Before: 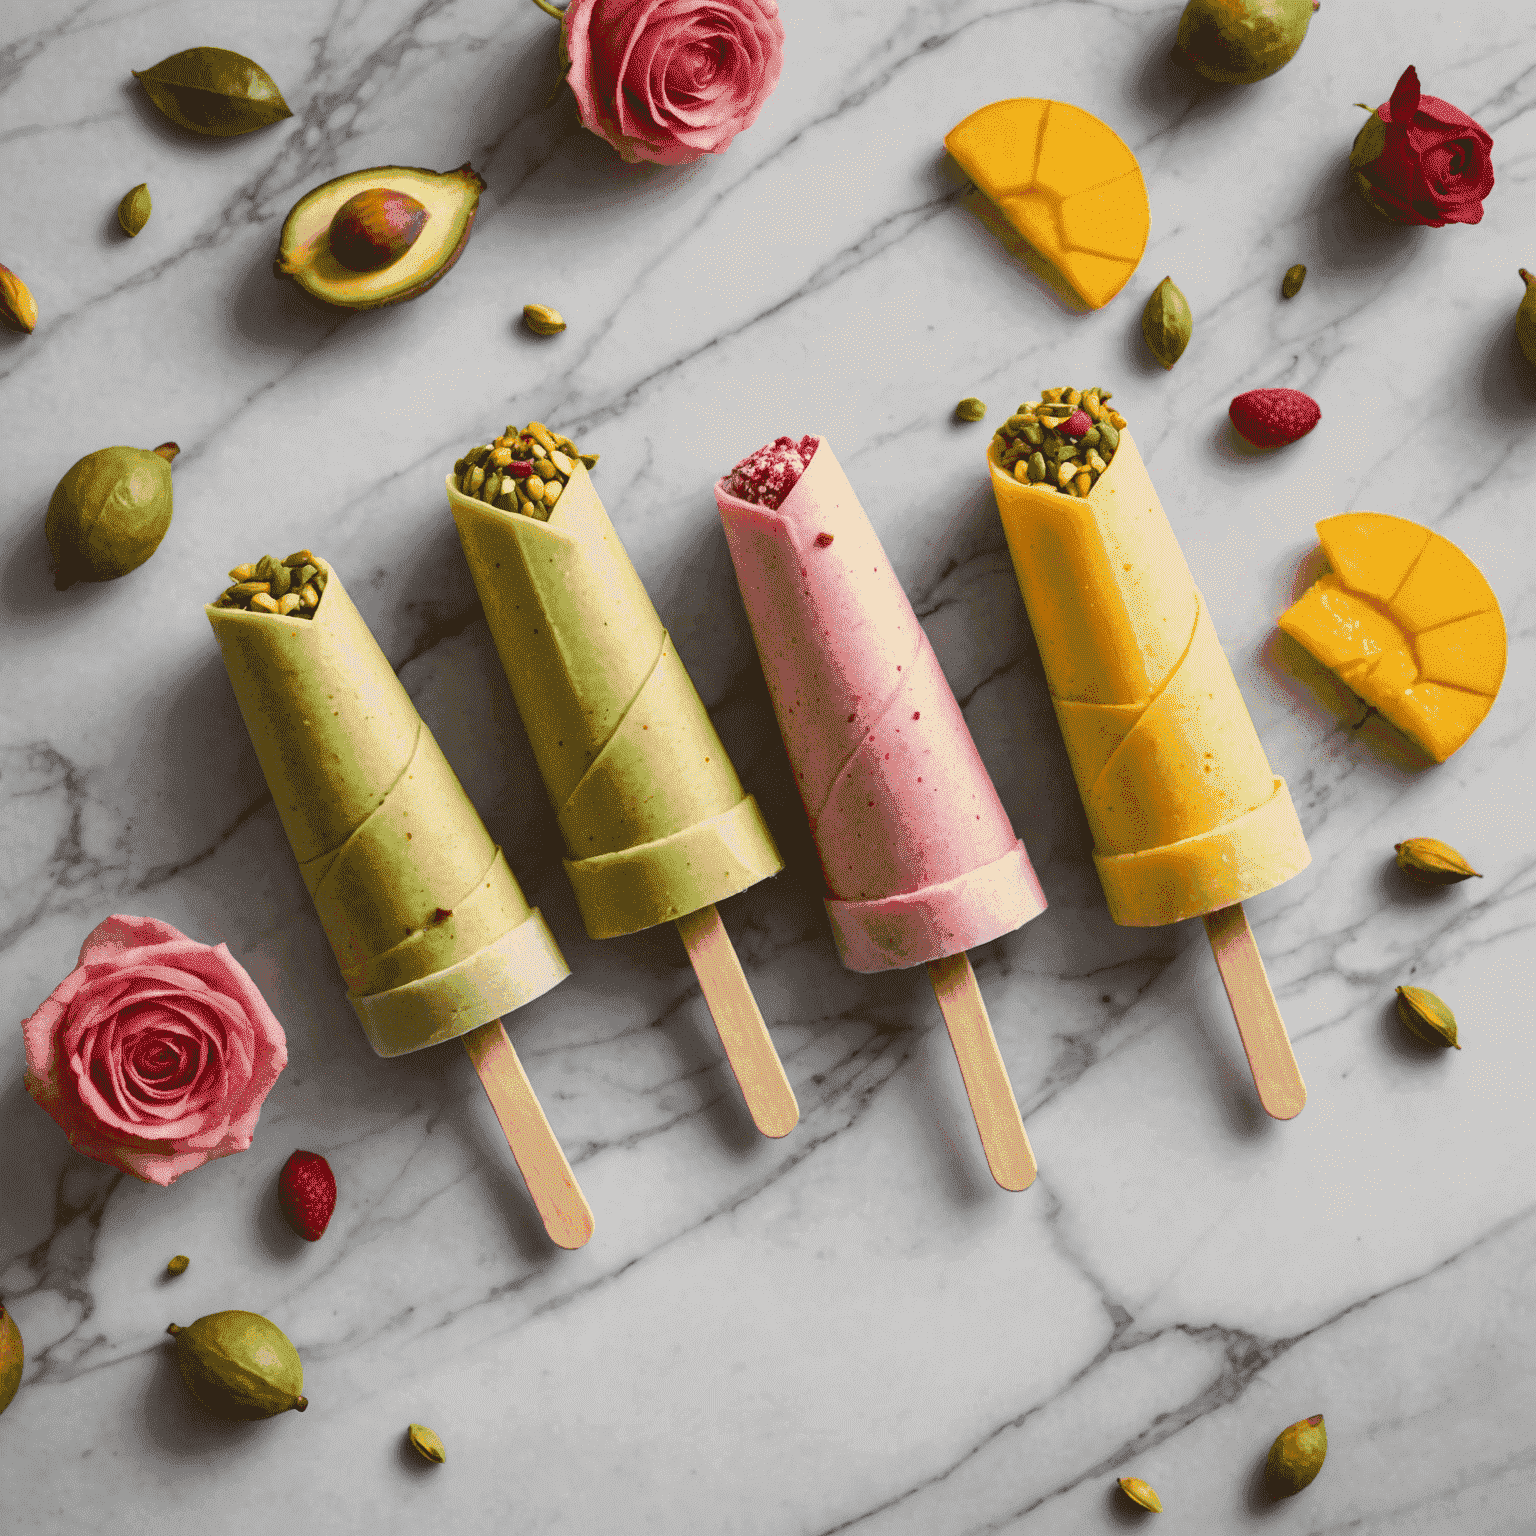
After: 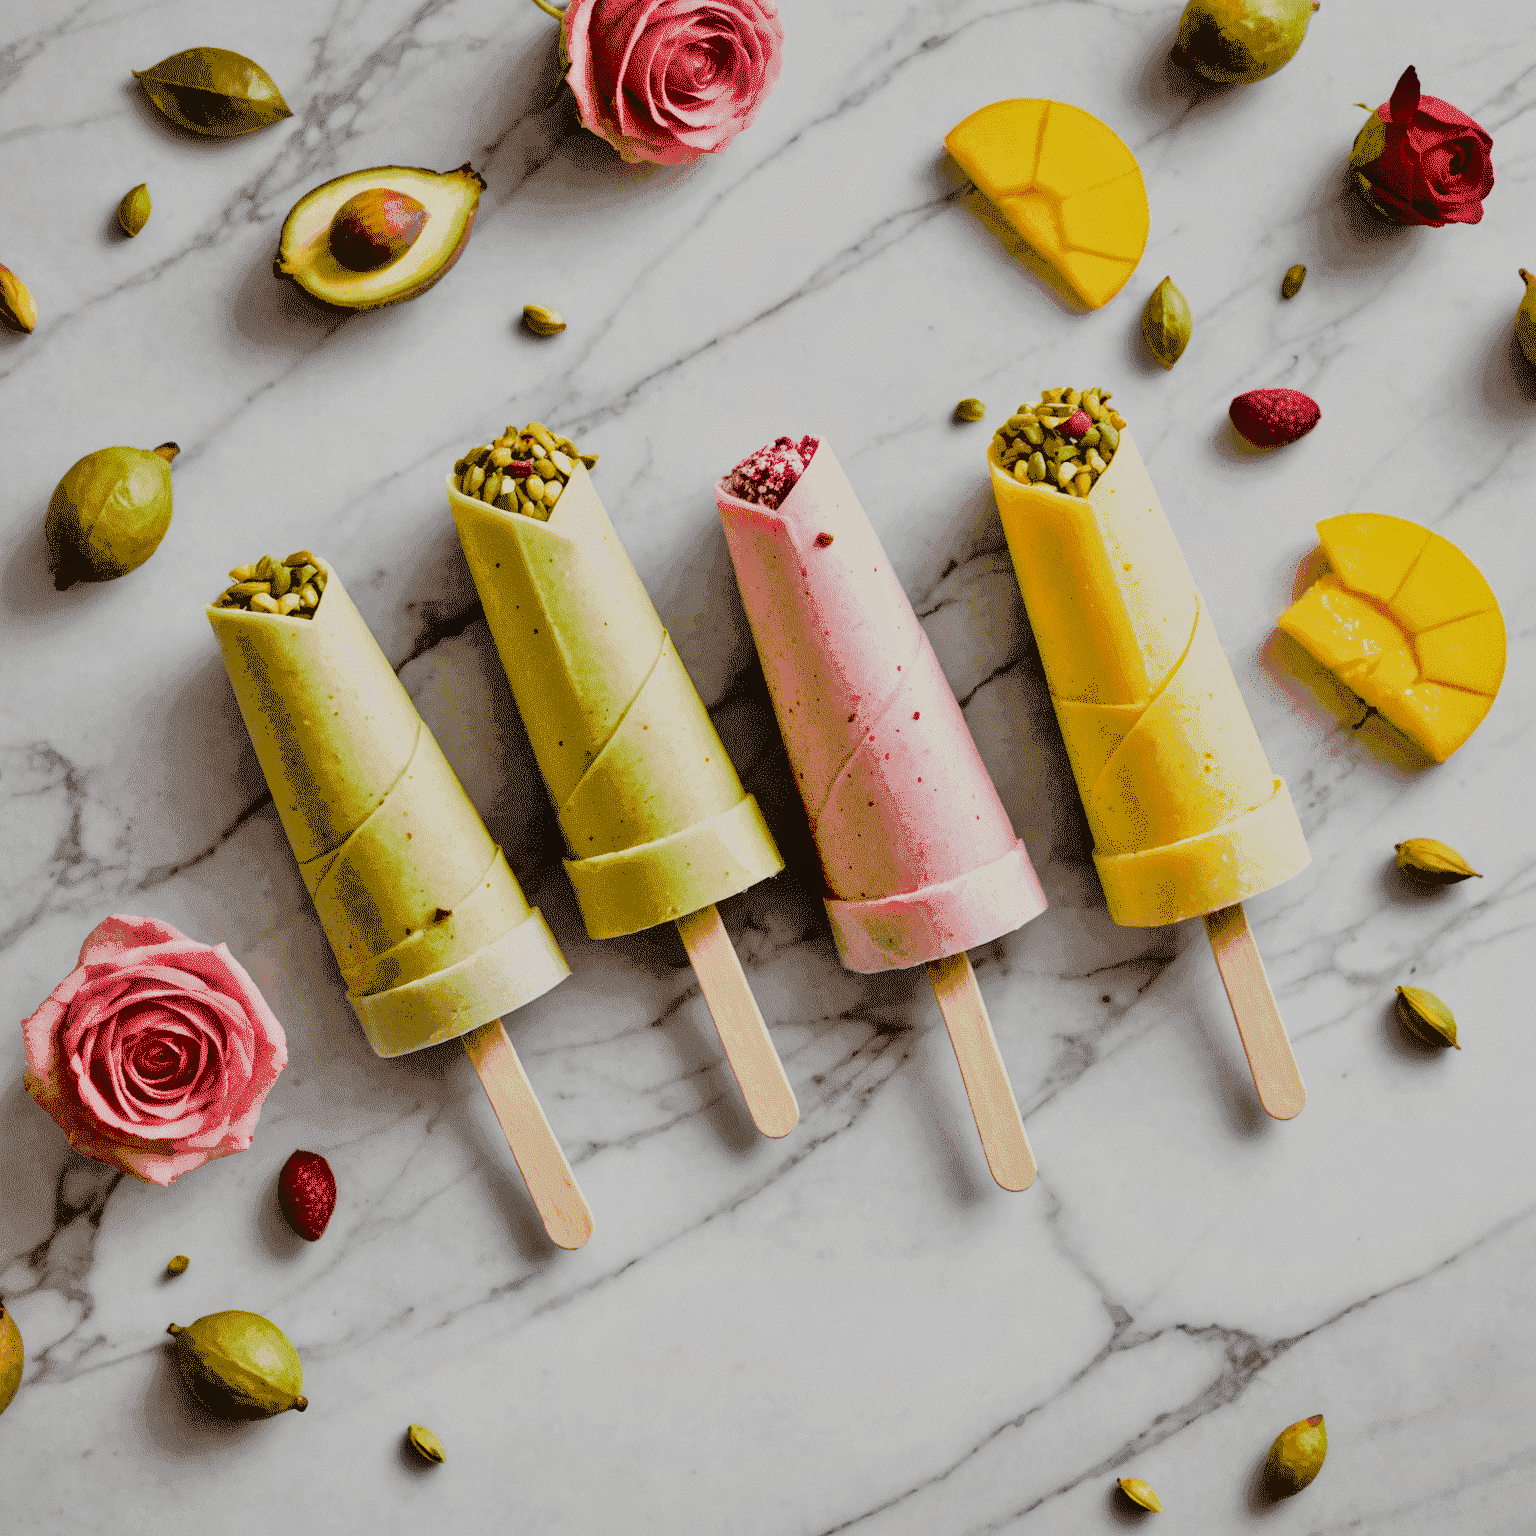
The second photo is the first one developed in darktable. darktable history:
filmic rgb: black relative exposure -2.85 EV, white relative exposure 4.56 EV, hardness 1.77, contrast 1.25, preserve chrominance no, color science v5 (2021)
tone equalizer: -7 EV 0.15 EV, -6 EV 0.6 EV, -5 EV 1.15 EV, -4 EV 1.33 EV, -3 EV 1.15 EV, -2 EV 0.6 EV, -1 EV 0.15 EV, mask exposure compensation -0.5 EV
